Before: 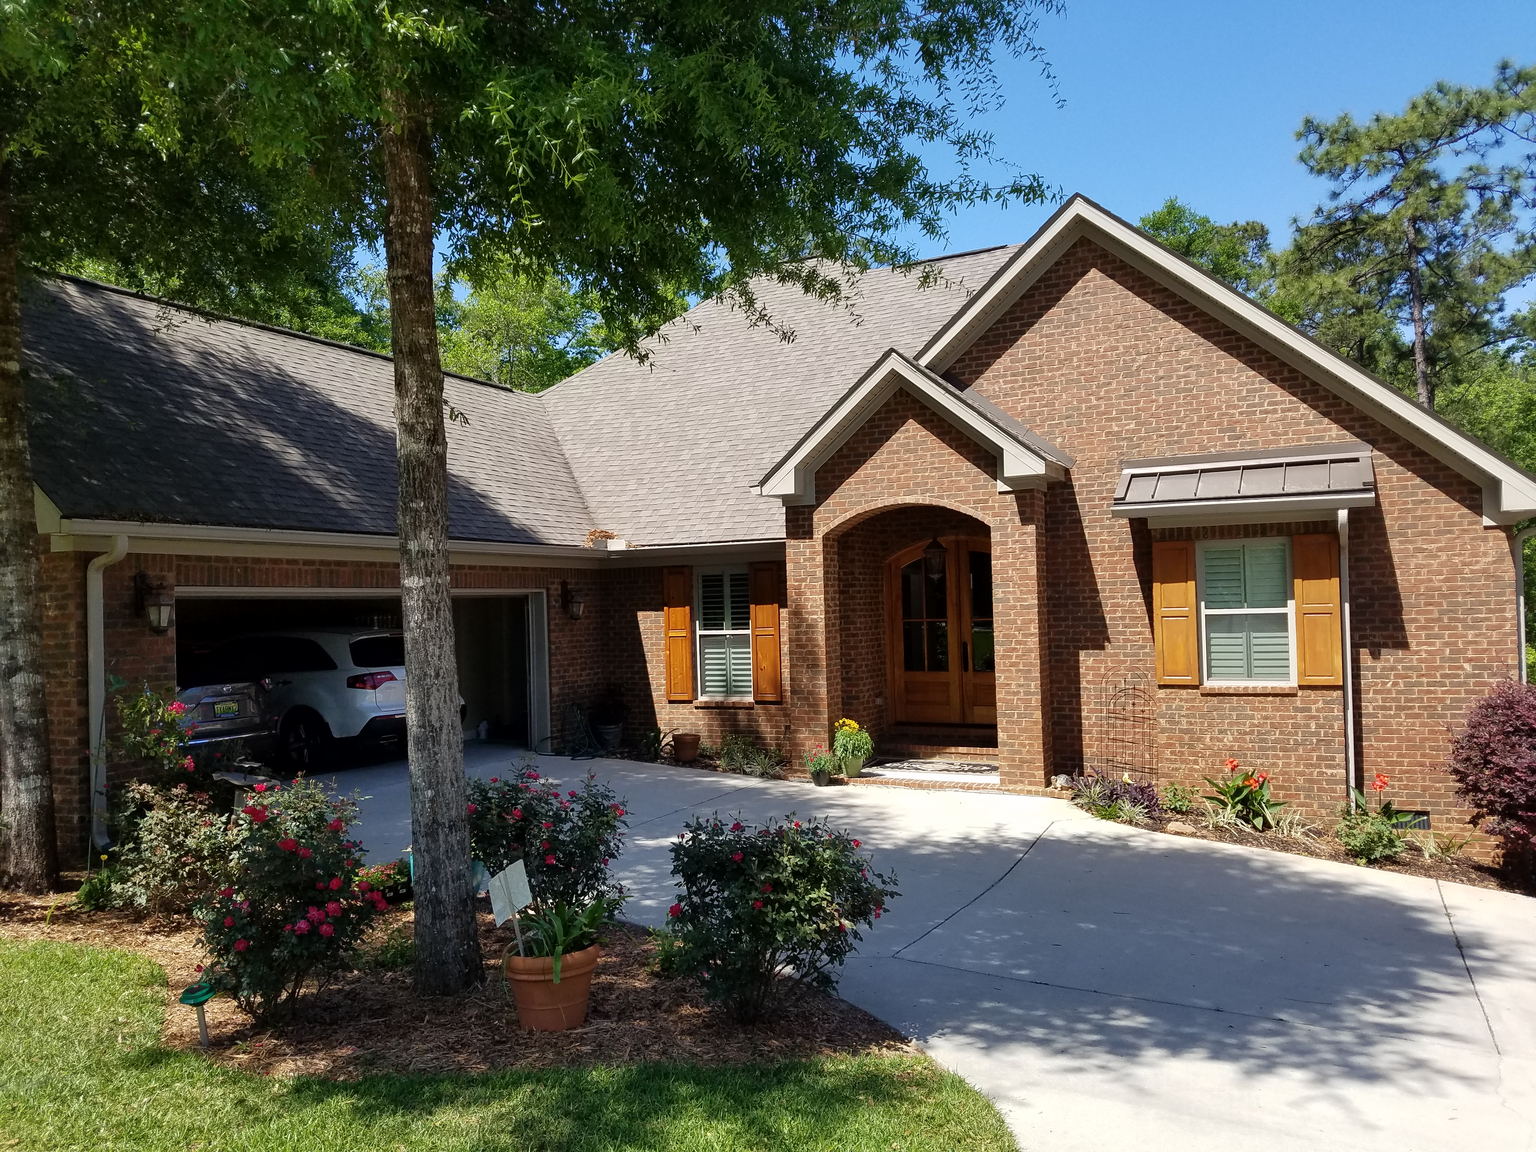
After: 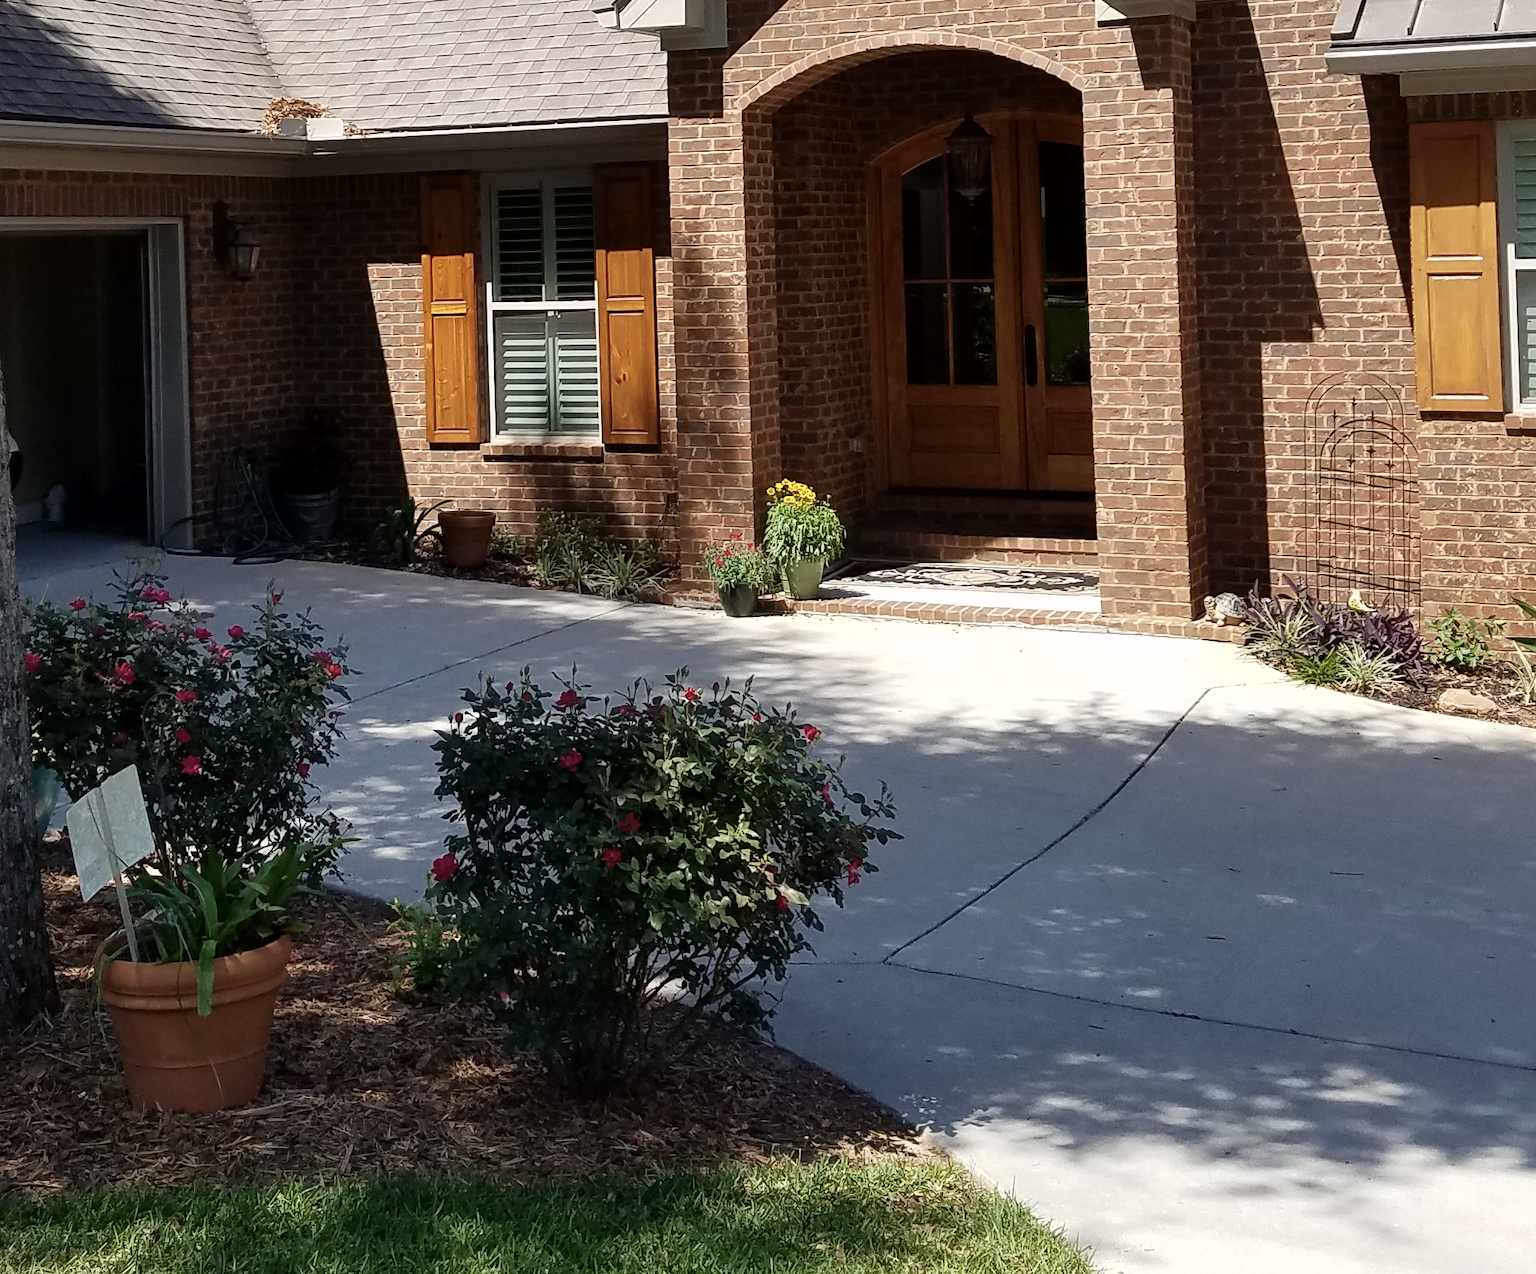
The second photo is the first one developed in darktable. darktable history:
contrast brightness saturation: contrast 0.11, saturation -0.17
crop: left 29.672%, top 41.786%, right 20.851%, bottom 3.487%
